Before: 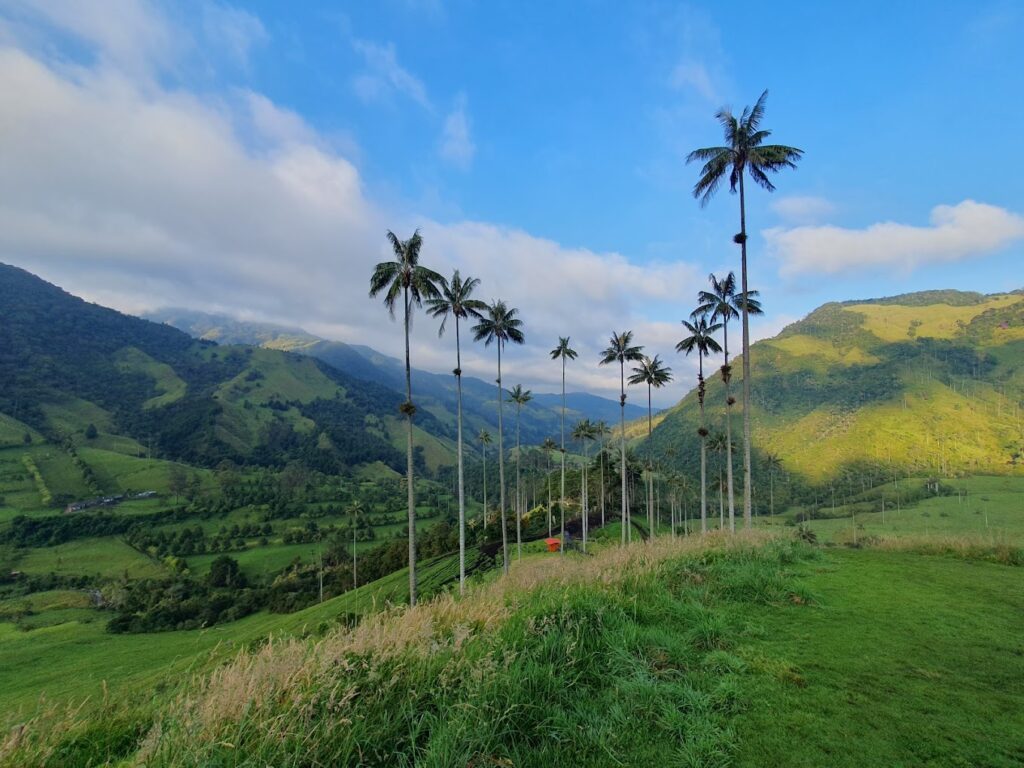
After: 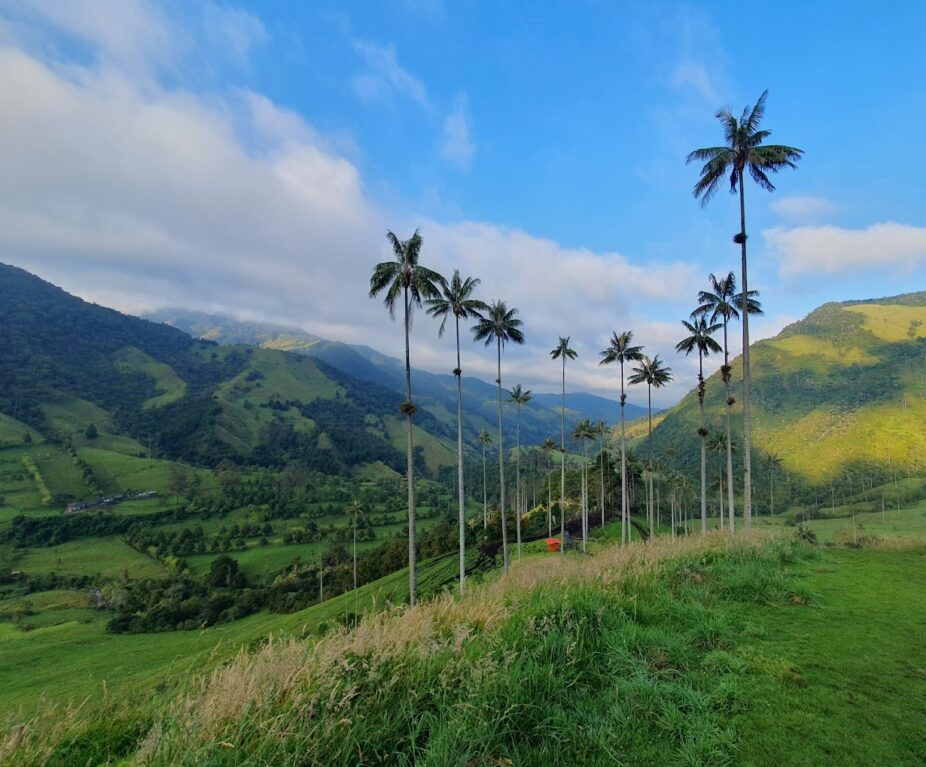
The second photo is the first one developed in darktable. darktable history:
color balance rgb: global vibrance 10%
tone equalizer: on, module defaults
crop: right 9.509%, bottom 0.031%
